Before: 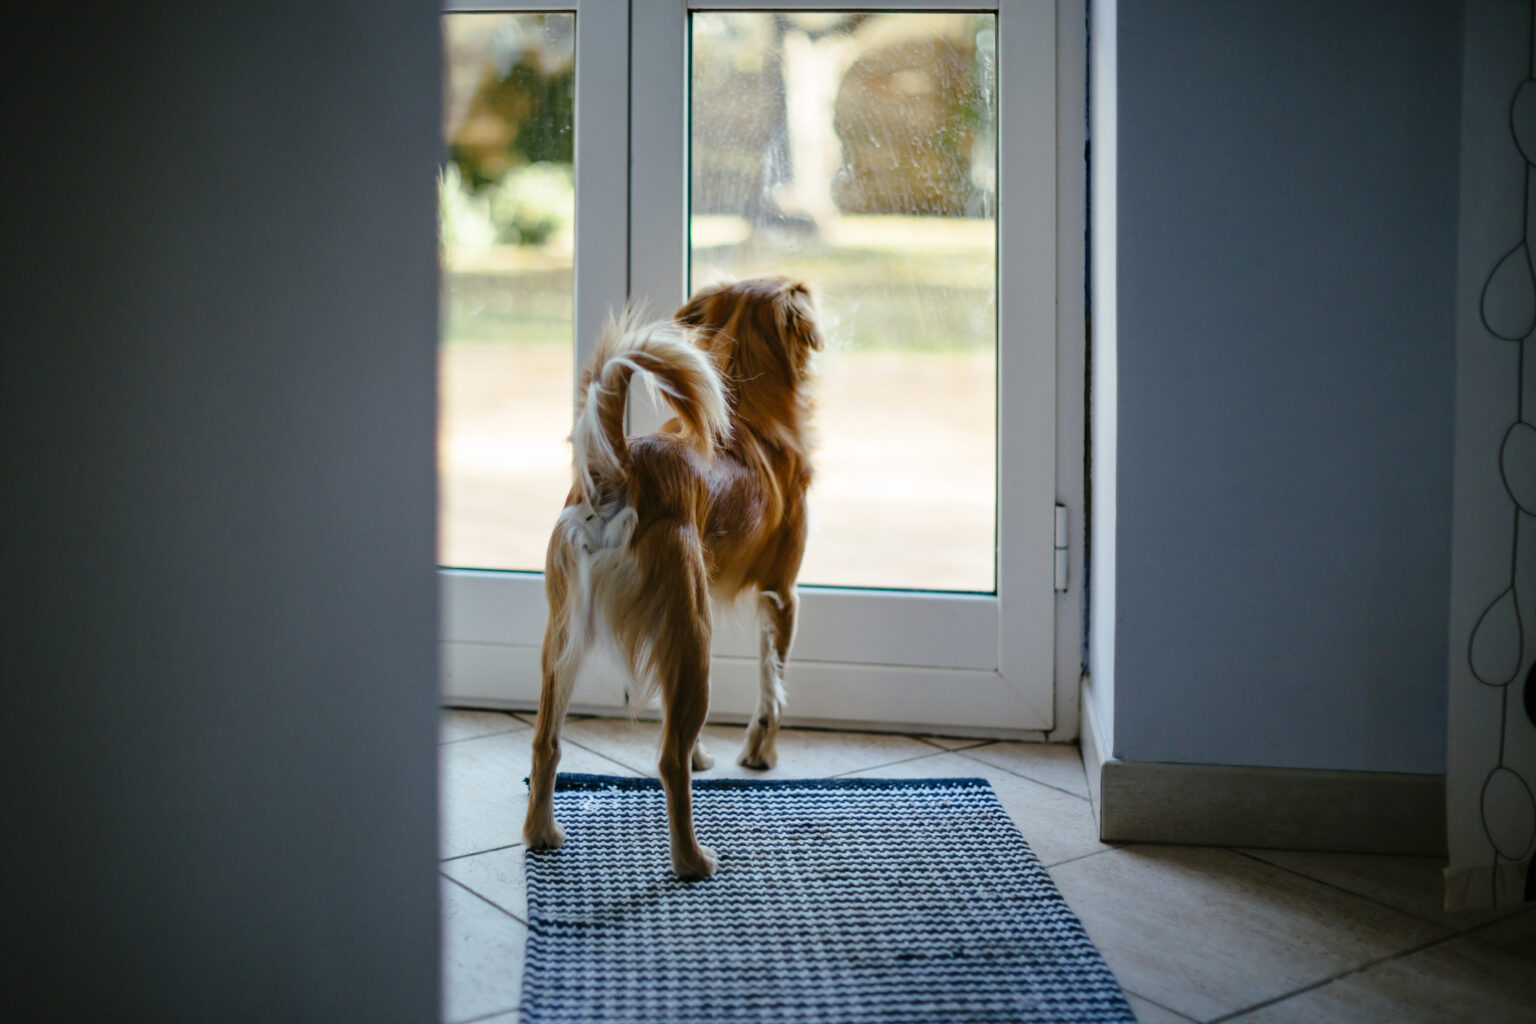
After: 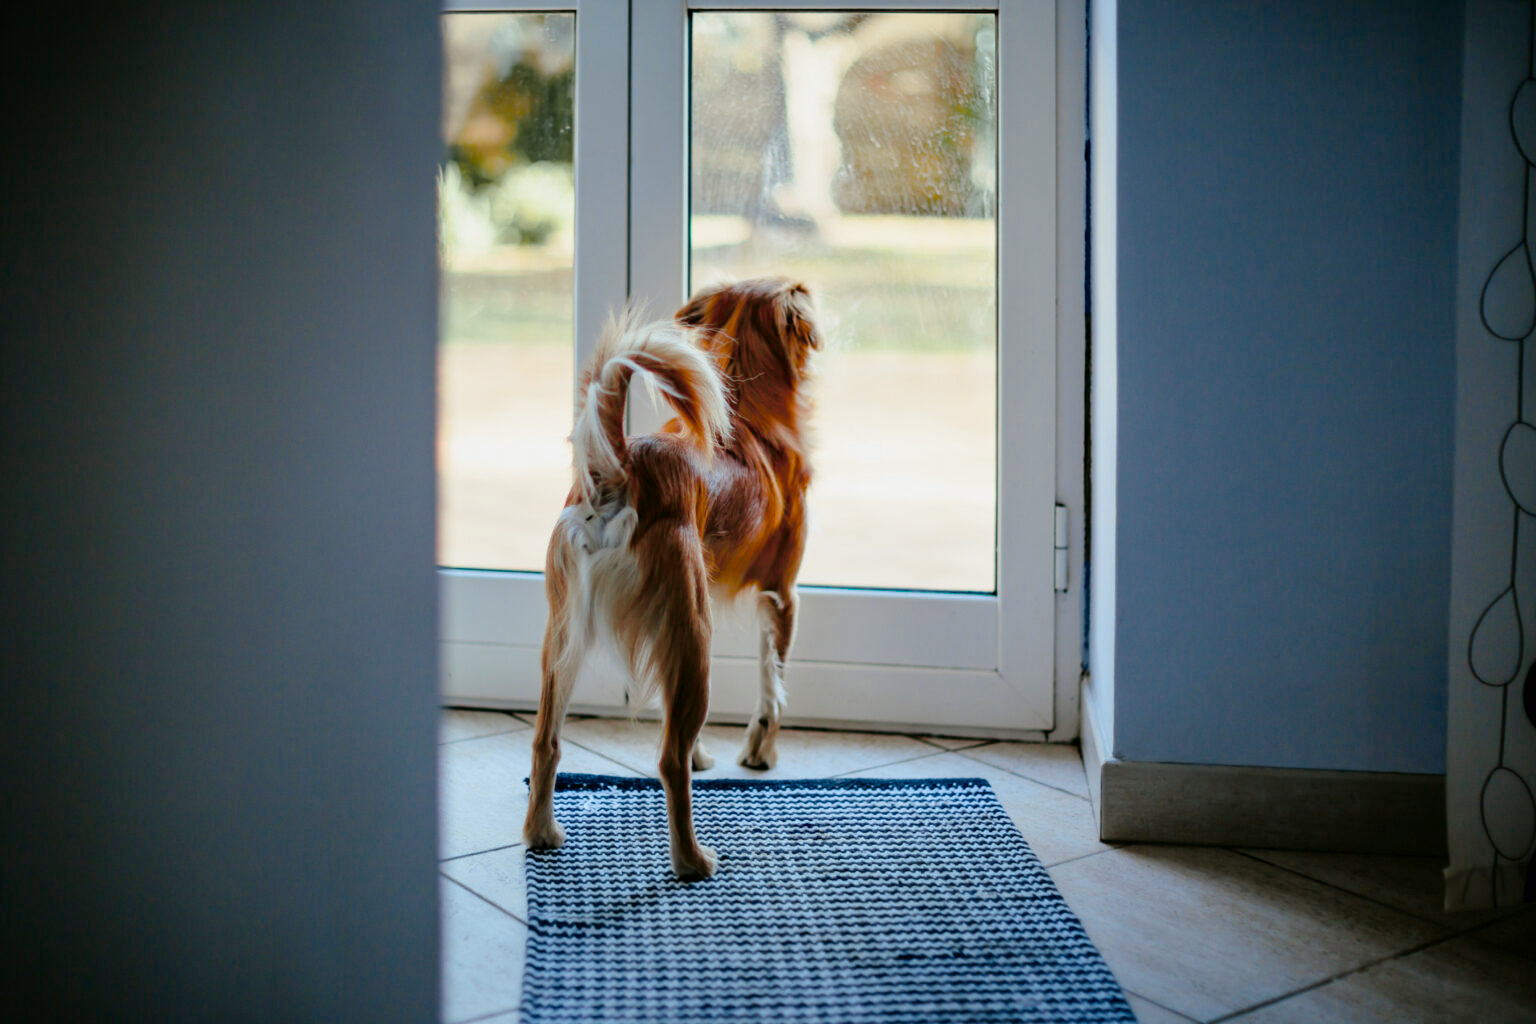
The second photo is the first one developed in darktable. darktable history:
tone curve: curves: ch0 [(0, 0) (0.07, 0.052) (0.23, 0.254) (0.486, 0.53) (0.822, 0.825) (0.994, 0.955)]; ch1 [(0, 0) (0.226, 0.261) (0.379, 0.442) (0.469, 0.472) (0.495, 0.495) (0.514, 0.504) (0.561, 0.568) (0.59, 0.612) (1, 1)]; ch2 [(0, 0) (0.269, 0.299) (0.459, 0.441) (0.498, 0.499) (0.523, 0.52) (0.586, 0.569) (0.635, 0.617) (0.659, 0.681) (0.718, 0.764) (1, 1)], color space Lab, independent channels, preserve colors none
